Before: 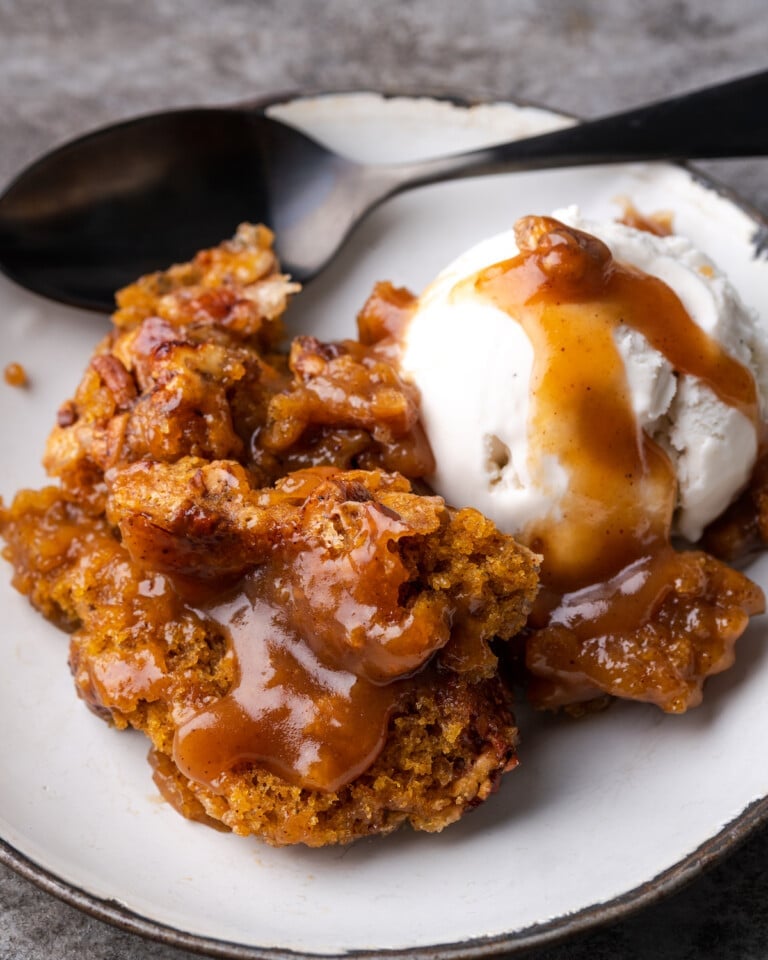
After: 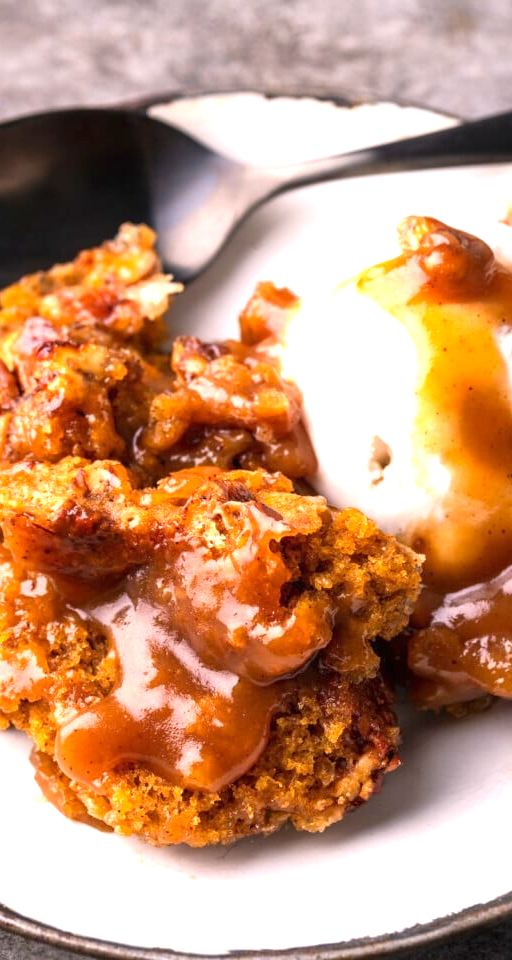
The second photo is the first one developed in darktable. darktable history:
color correction: highlights a* 7.06, highlights b* 3.98
crop: left 15.39%, right 17.904%
exposure: black level correction 0, exposure 1.001 EV, compensate exposure bias true, compensate highlight preservation false
